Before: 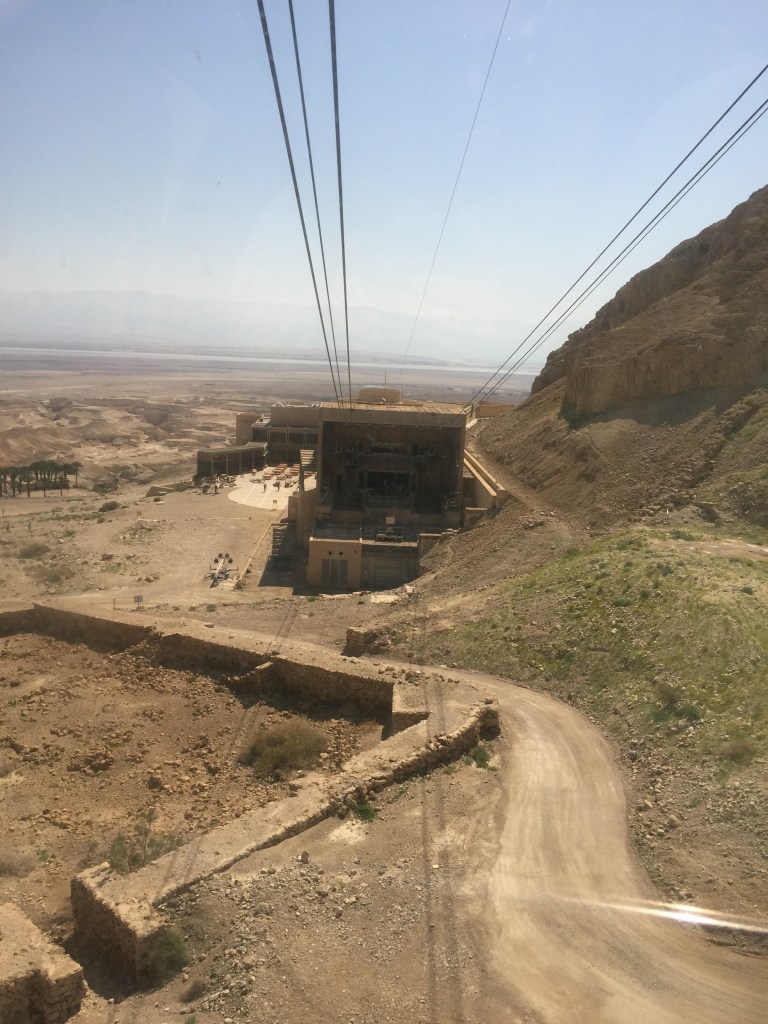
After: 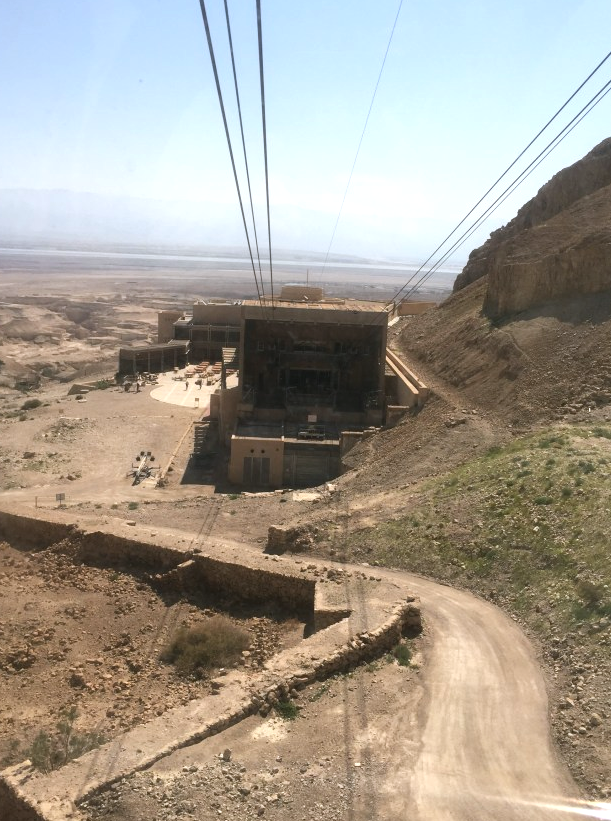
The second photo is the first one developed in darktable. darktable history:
crop and rotate: left 10.28%, top 9.962%, right 10.063%, bottom 9.782%
tone equalizer: -8 EV -0.39 EV, -7 EV -0.409 EV, -6 EV -0.352 EV, -5 EV -0.241 EV, -3 EV 0.195 EV, -2 EV 0.345 EV, -1 EV 0.379 EV, +0 EV 0.432 EV, edges refinement/feathering 500, mask exposure compensation -1.57 EV, preserve details no
color correction: highlights a* -0.638, highlights b* -8.39
